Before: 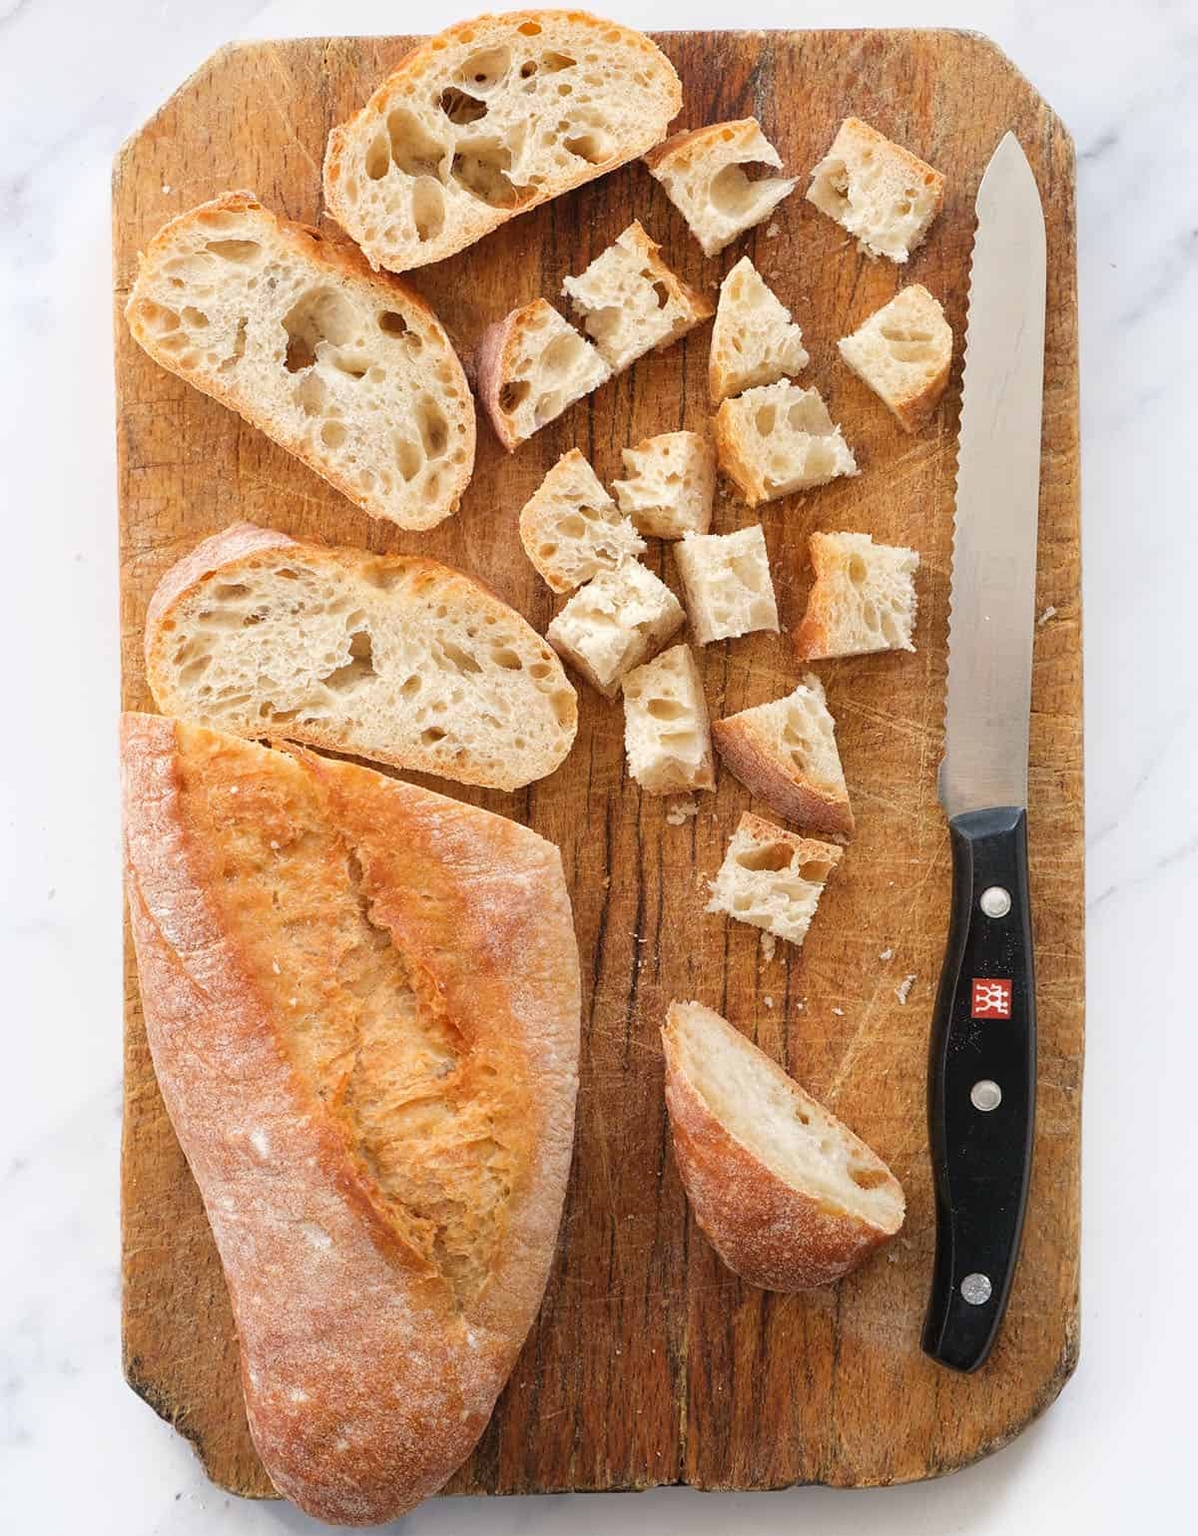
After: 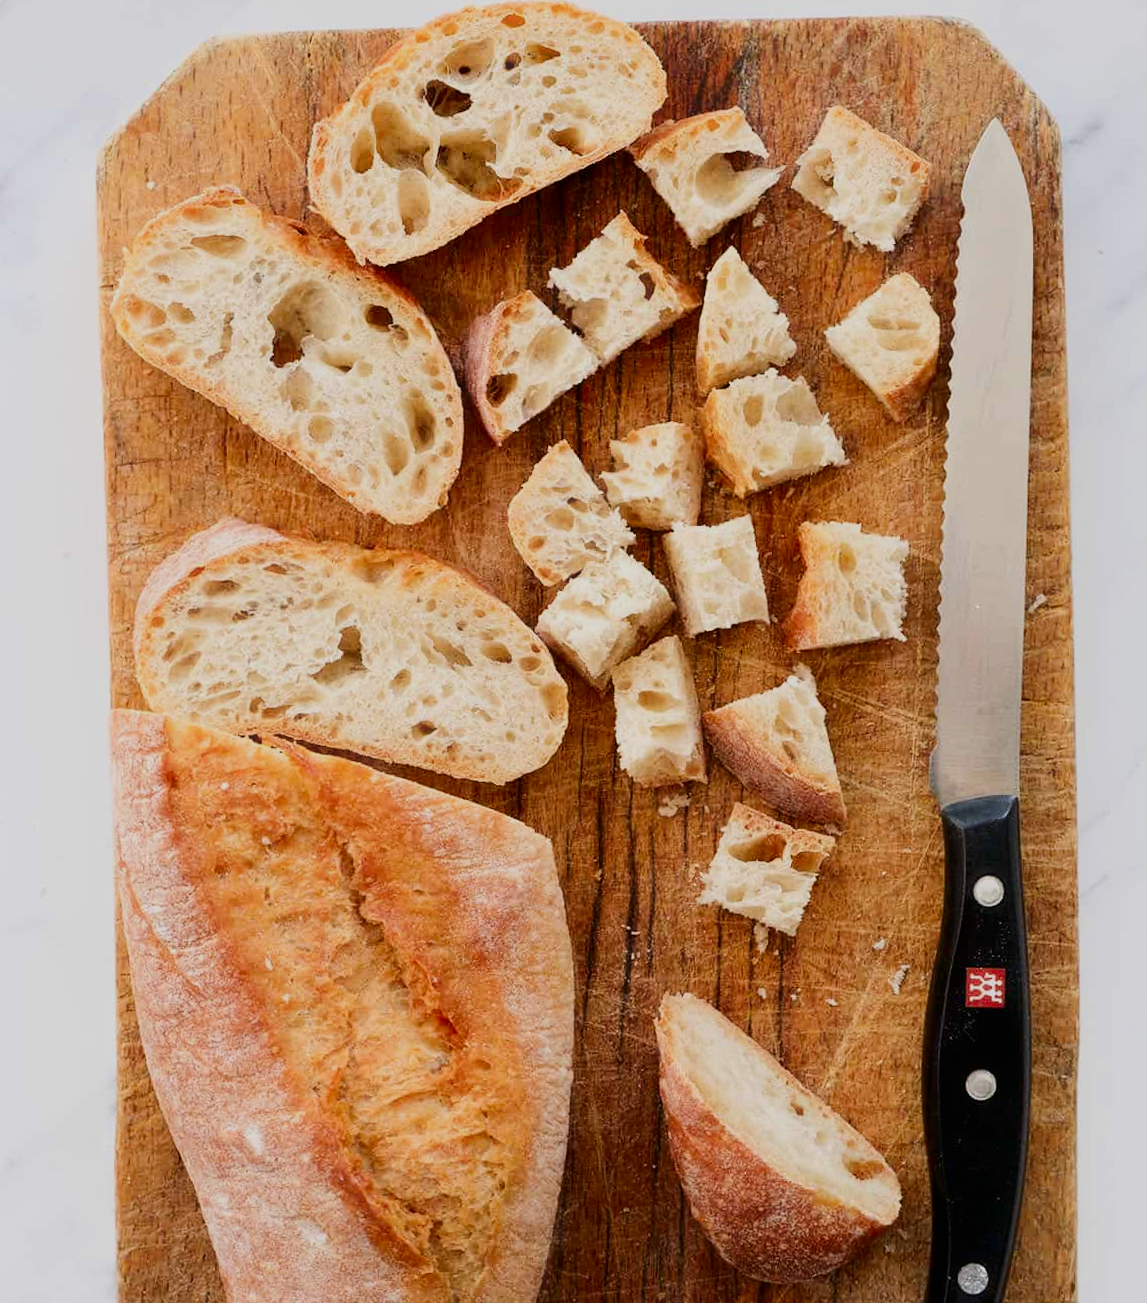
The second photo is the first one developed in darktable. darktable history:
crop and rotate: angle 0.566°, left 0.273%, right 2.926%, bottom 14.227%
haze removal: strength -0.099, compatibility mode true, adaptive false
contrast brightness saturation: contrast 0.186, brightness -0.114, saturation 0.208
filmic rgb: black relative exposure -7.65 EV, white relative exposure 4.56 EV, hardness 3.61, iterations of high-quality reconstruction 0
